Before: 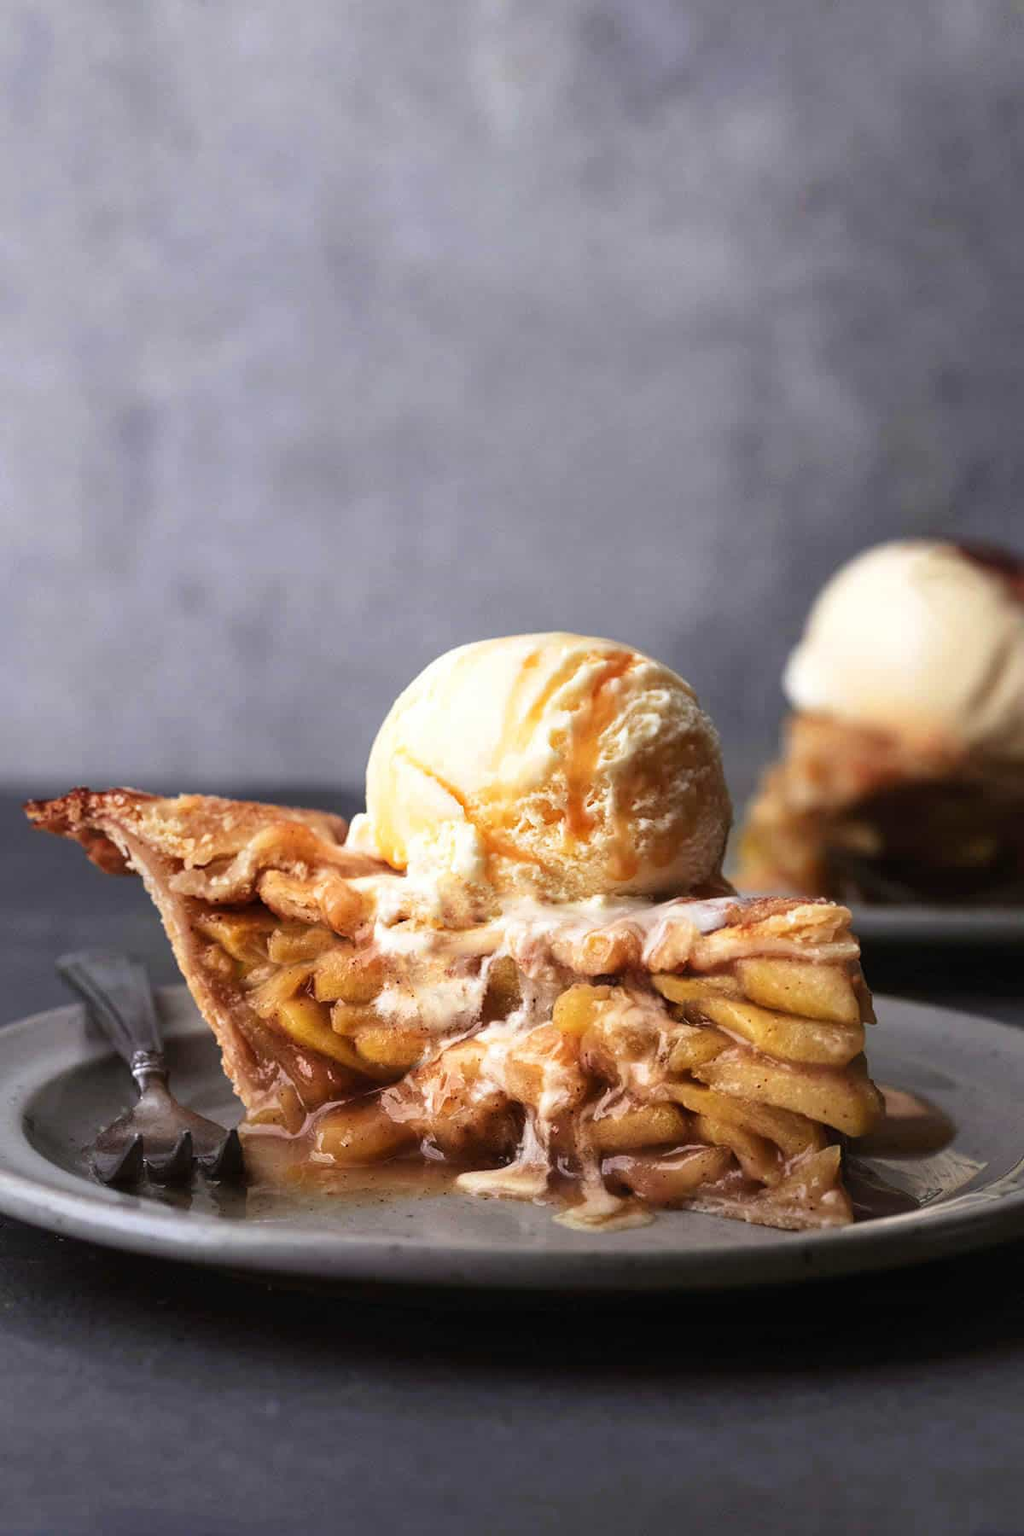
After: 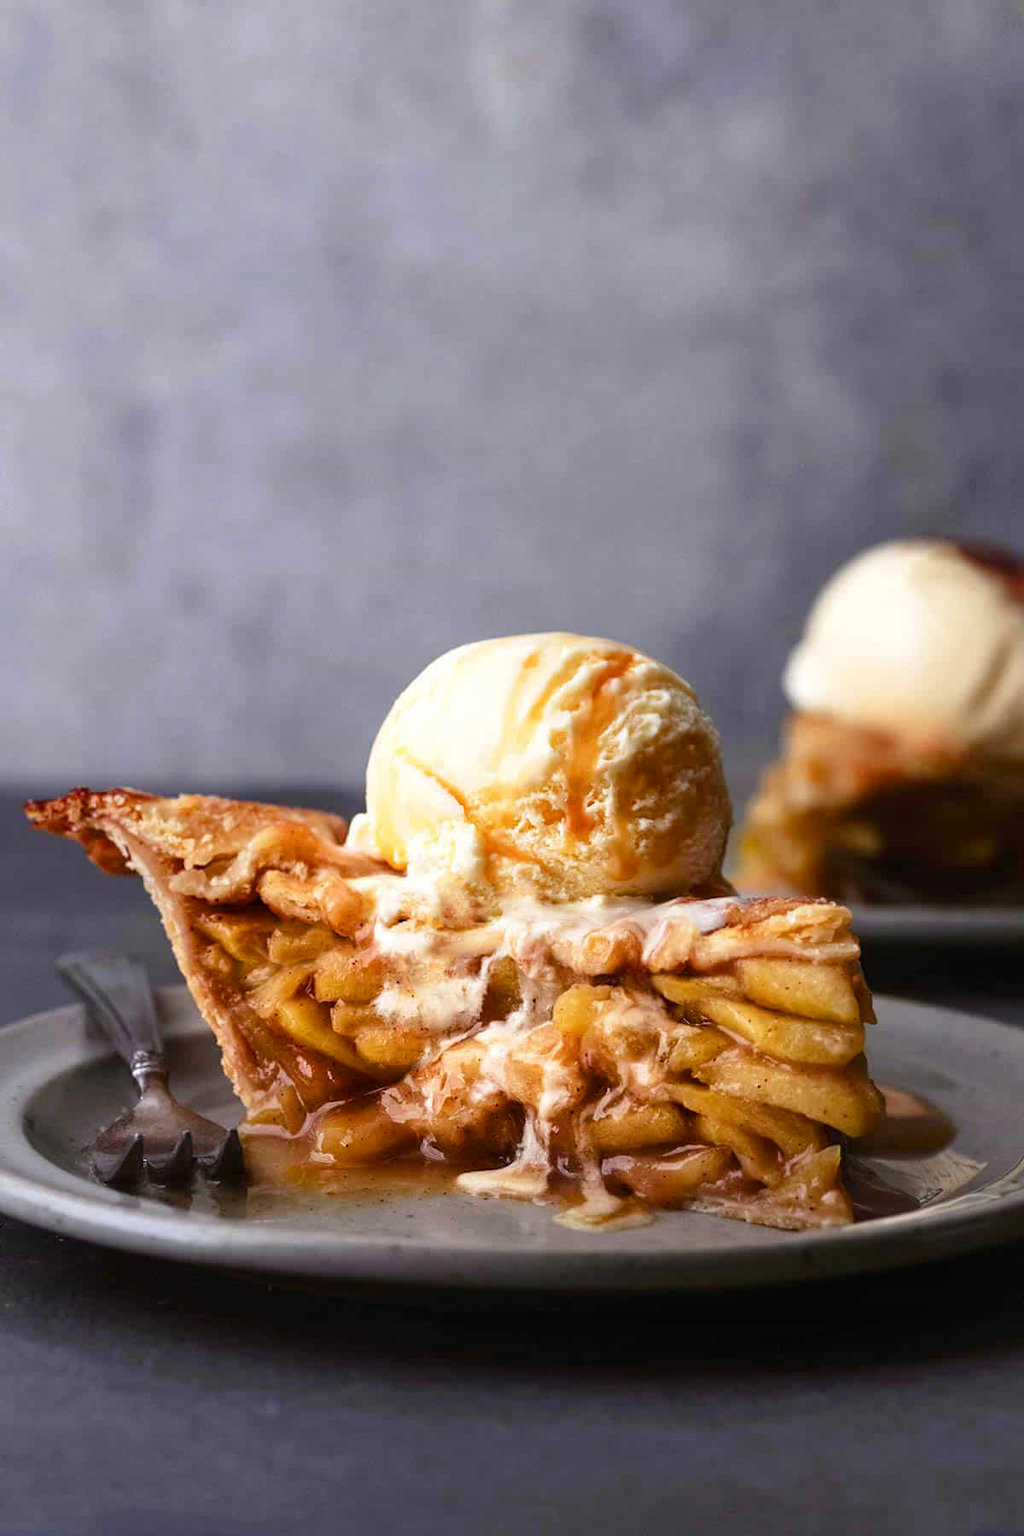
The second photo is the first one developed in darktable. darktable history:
color balance rgb: perceptual saturation grading › global saturation 20%, perceptual saturation grading › highlights -25.294%, perceptual saturation grading › shadows 24.106%, global vibrance 14.296%
